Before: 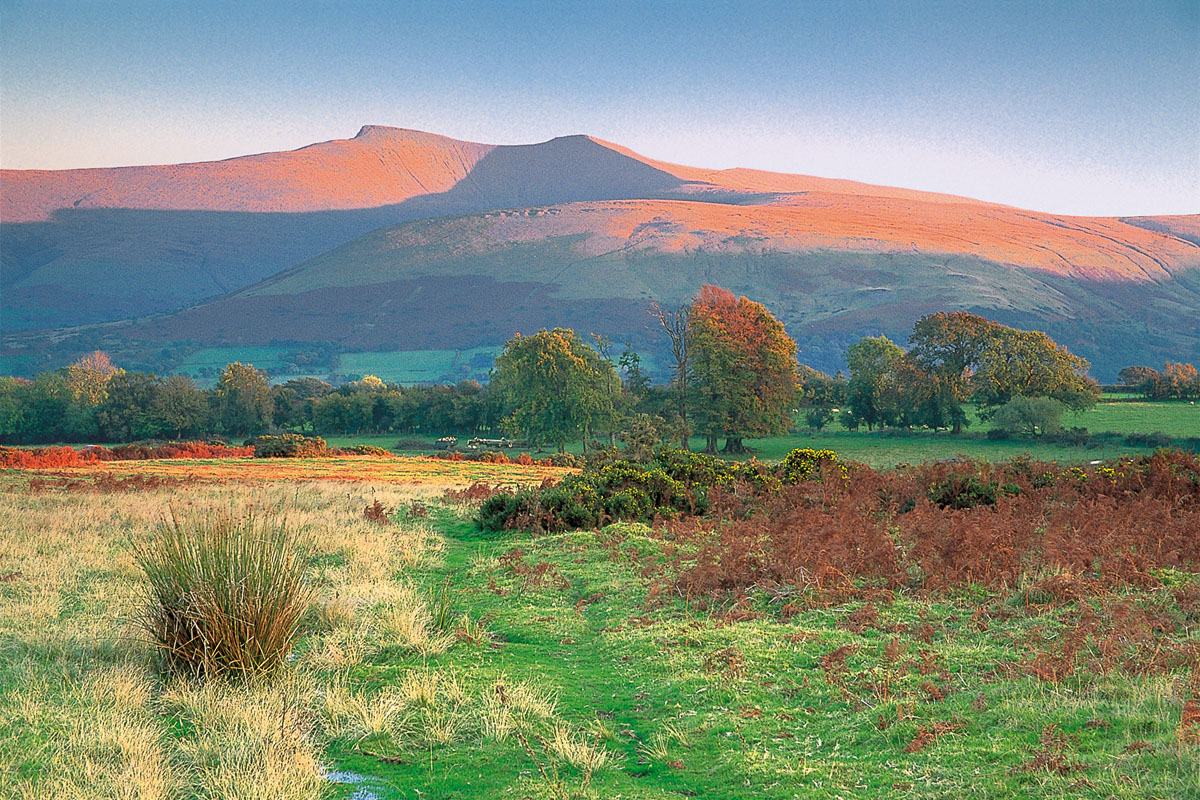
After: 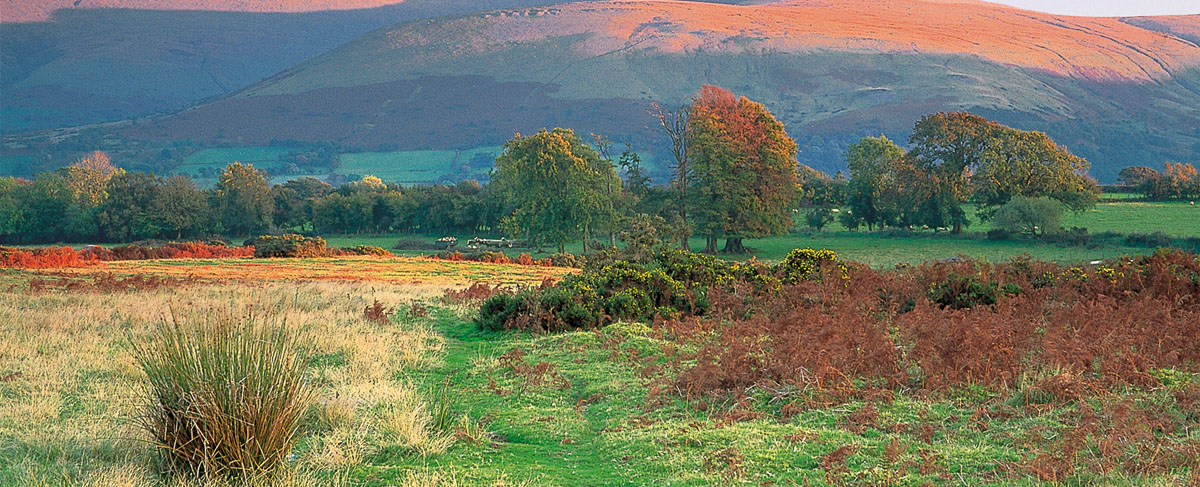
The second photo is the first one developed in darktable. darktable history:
color correction: highlights b* -0.024
exposure: exposure -0.04 EV, compensate highlight preservation false
crop and rotate: top 25.023%, bottom 14.006%
